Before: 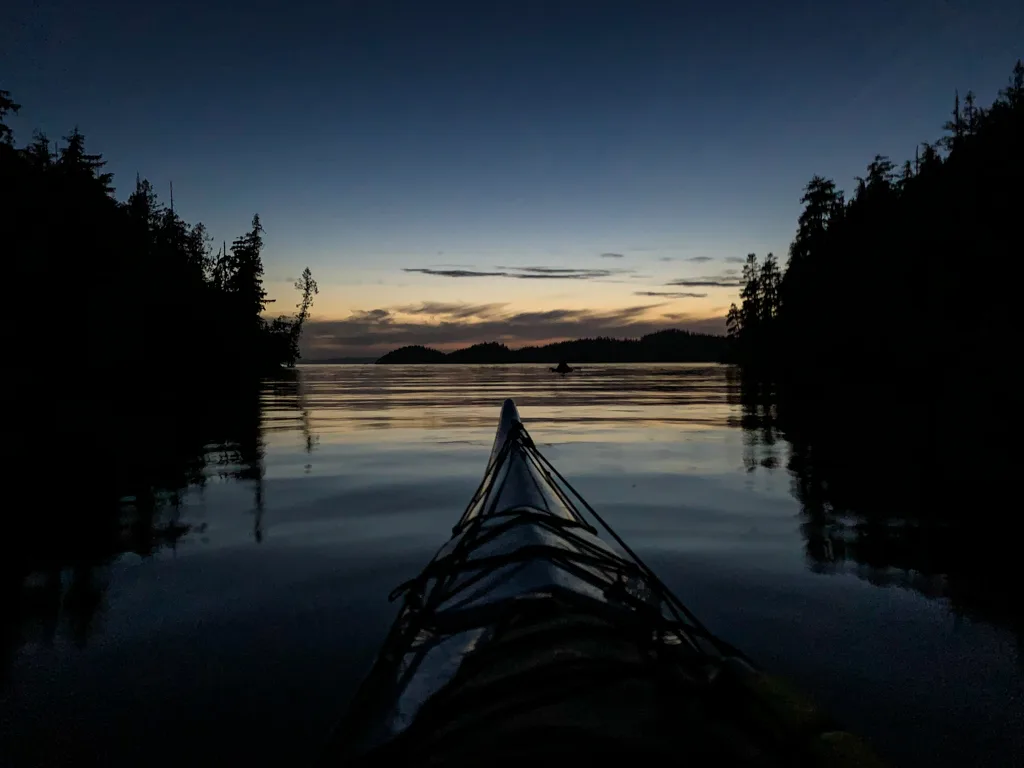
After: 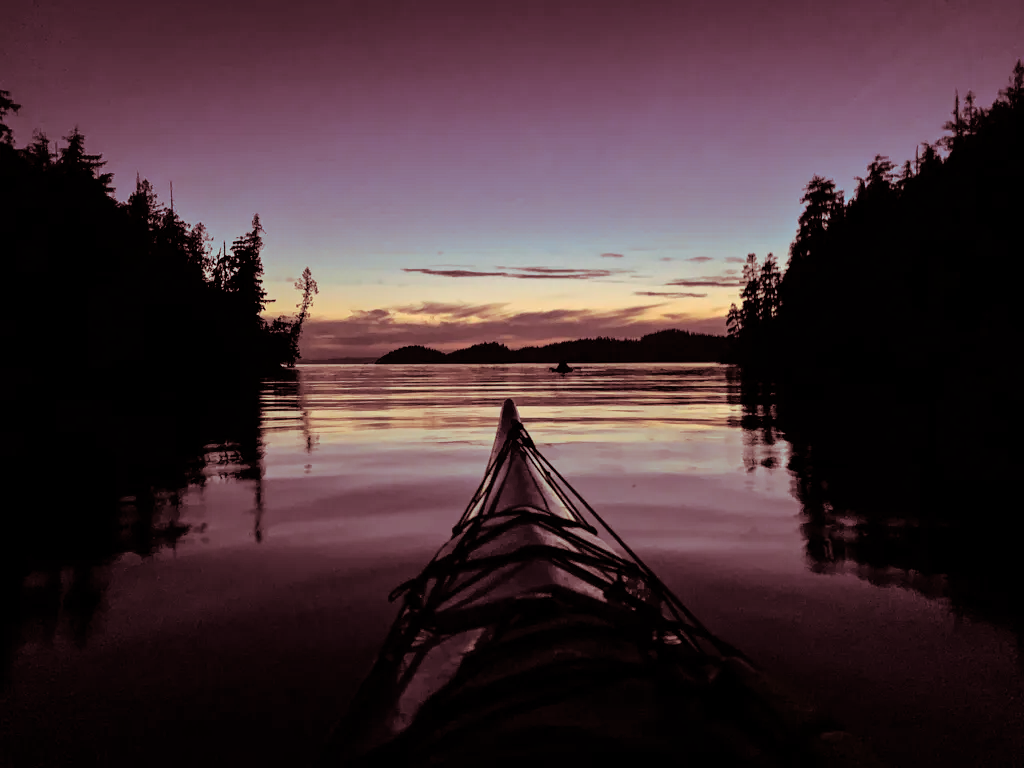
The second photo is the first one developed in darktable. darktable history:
tone equalizer: -7 EV 0.15 EV, -6 EV 0.6 EV, -5 EV 1.15 EV, -4 EV 1.33 EV, -3 EV 1.15 EV, -2 EV 0.6 EV, -1 EV 0.15 EV, mask exposure compensation -0.5 EV
split-toning: highlights › hue 187.2°, highlights › saturation 0.83, balance -68.05, compress 56.43%
